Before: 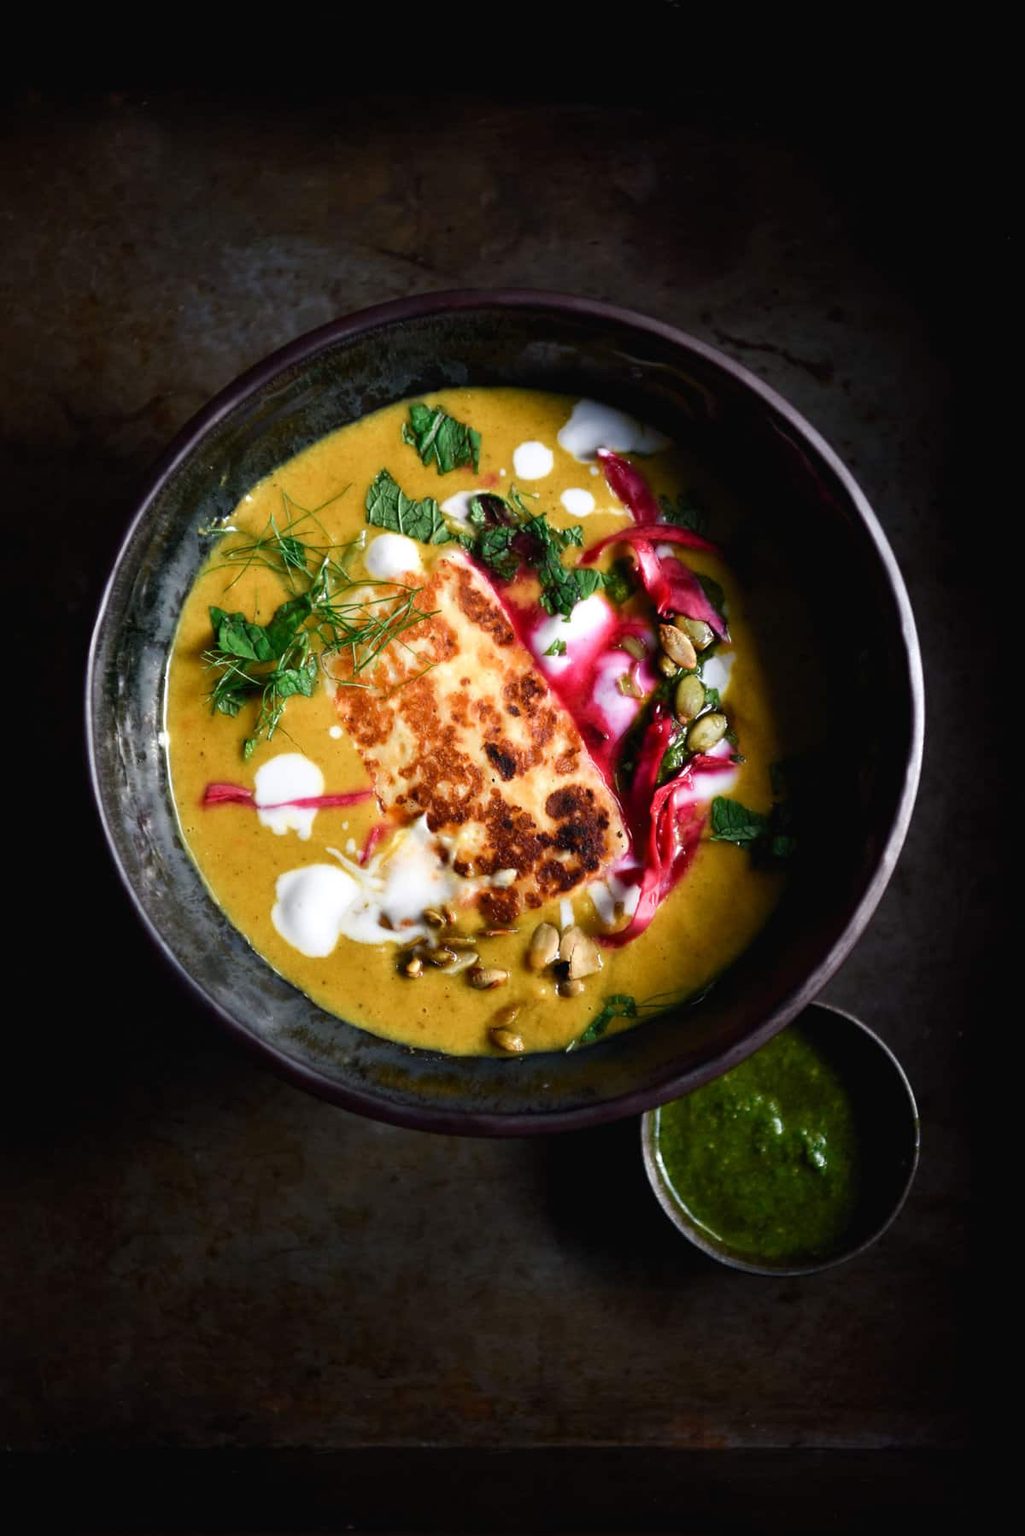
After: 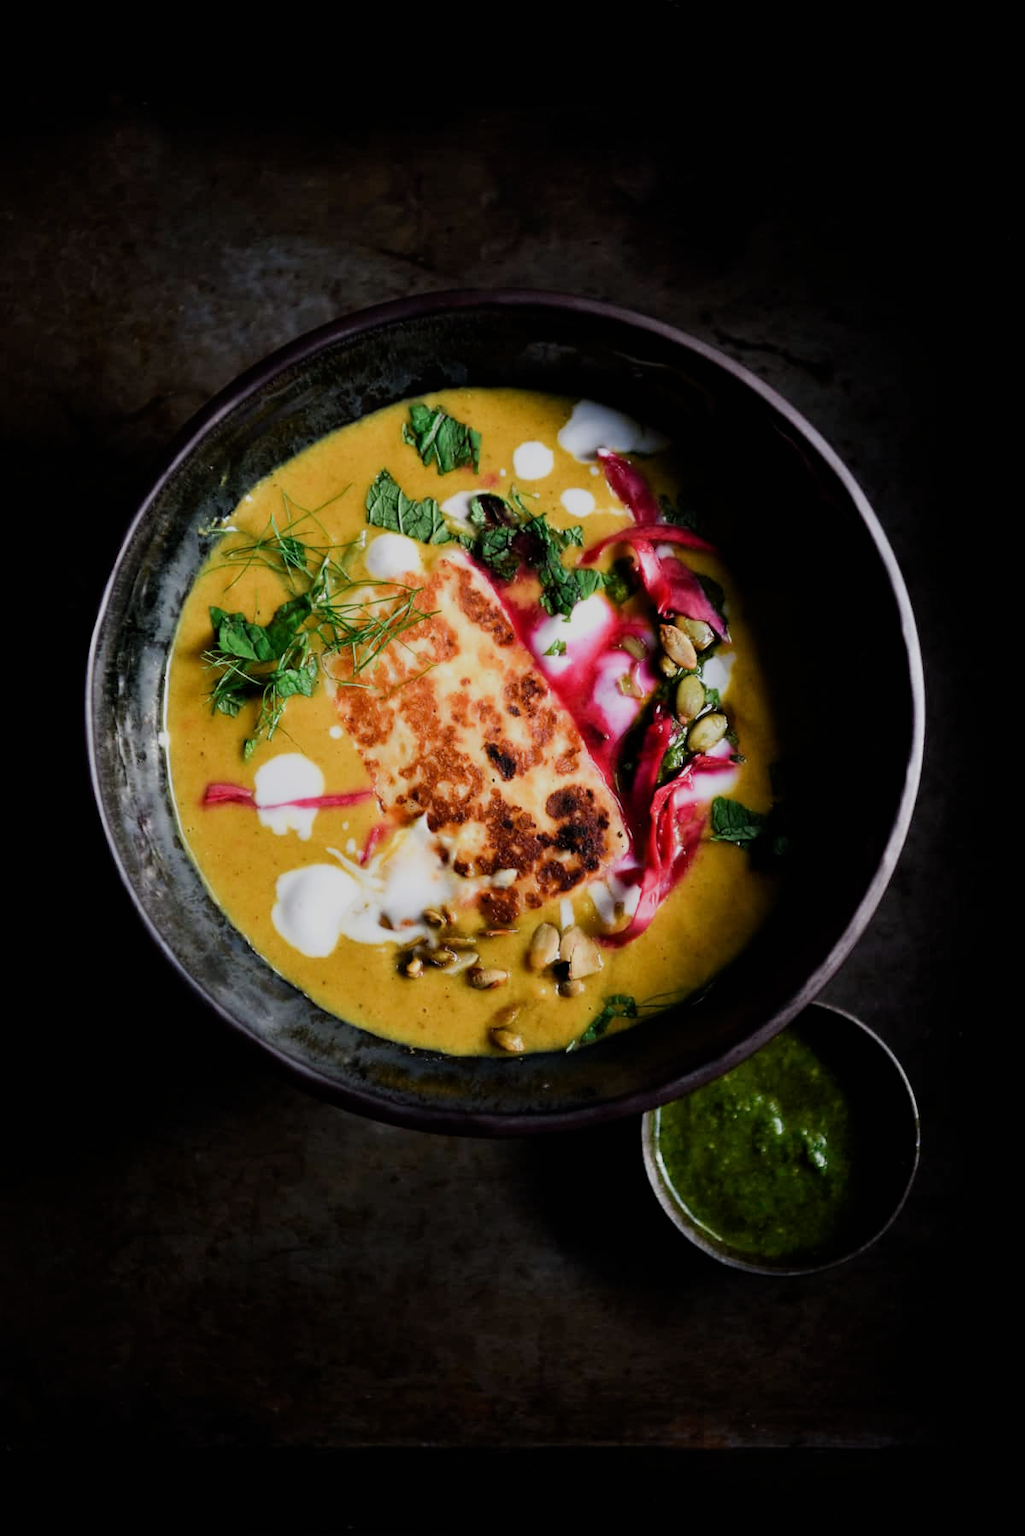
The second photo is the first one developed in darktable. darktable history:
filmic rgb: black relative exposure -7.65 EV, white relative exposure 4.56 EV, threshold 5.95 EV, hardness 3.61, enable highlight reconstruction true
